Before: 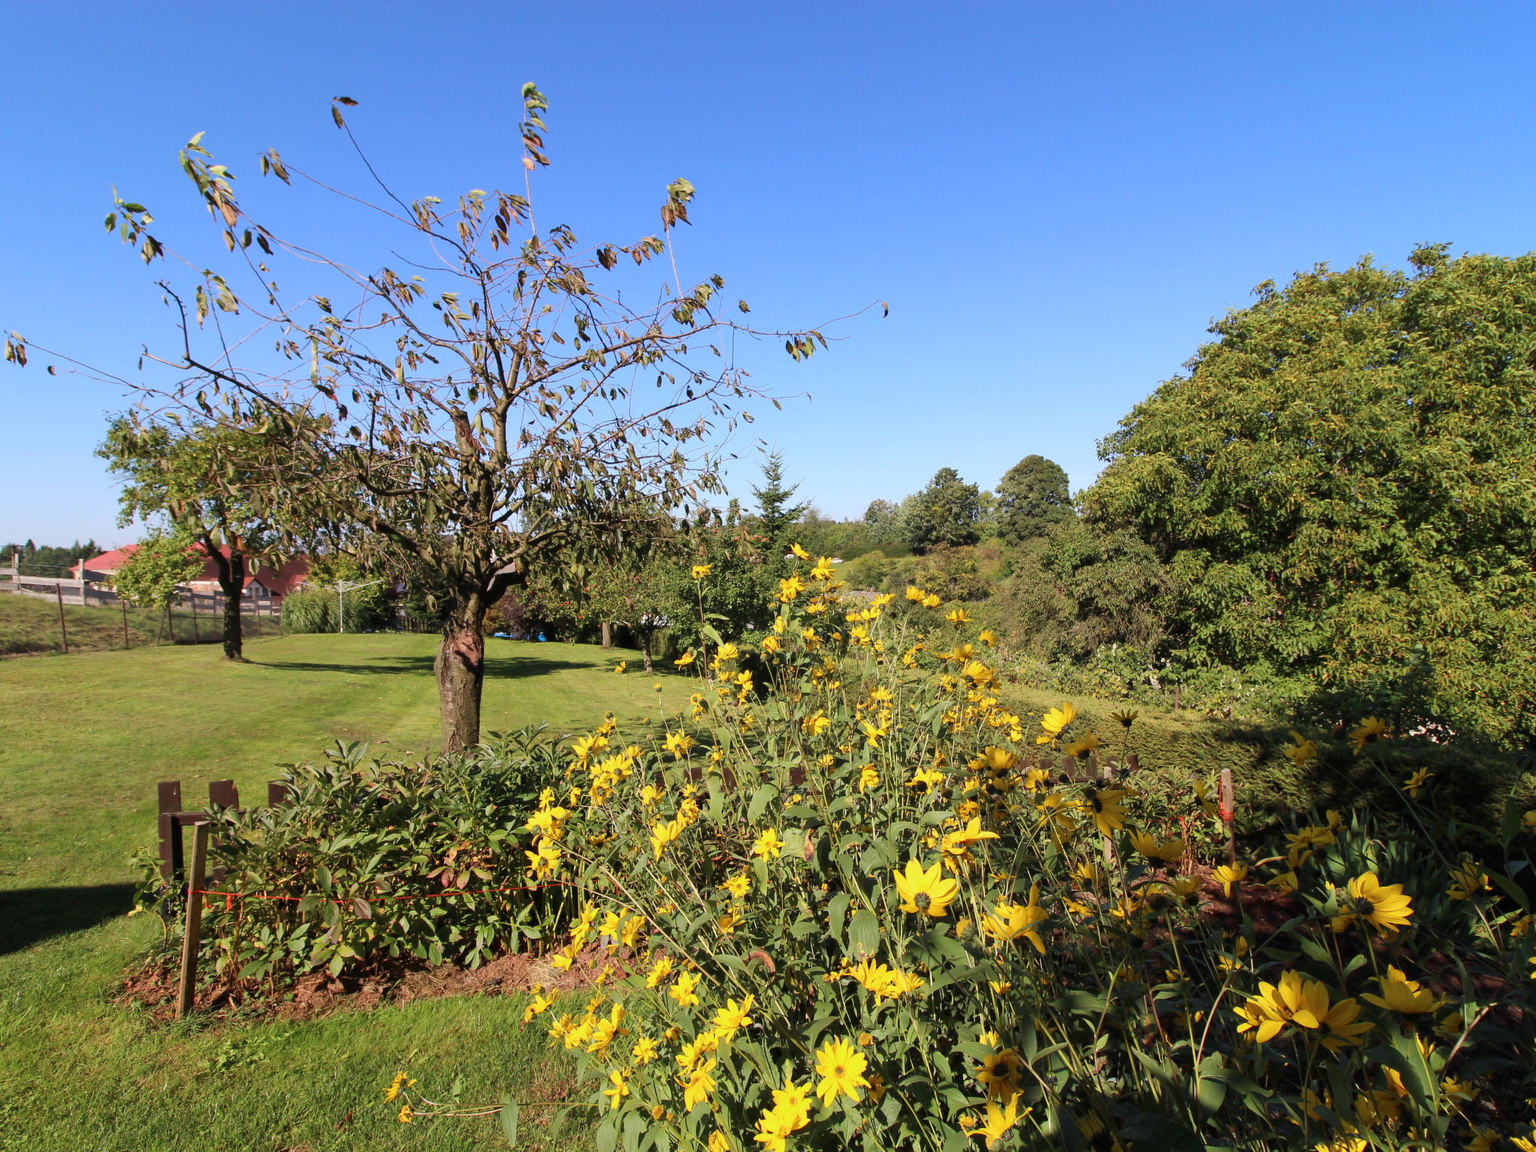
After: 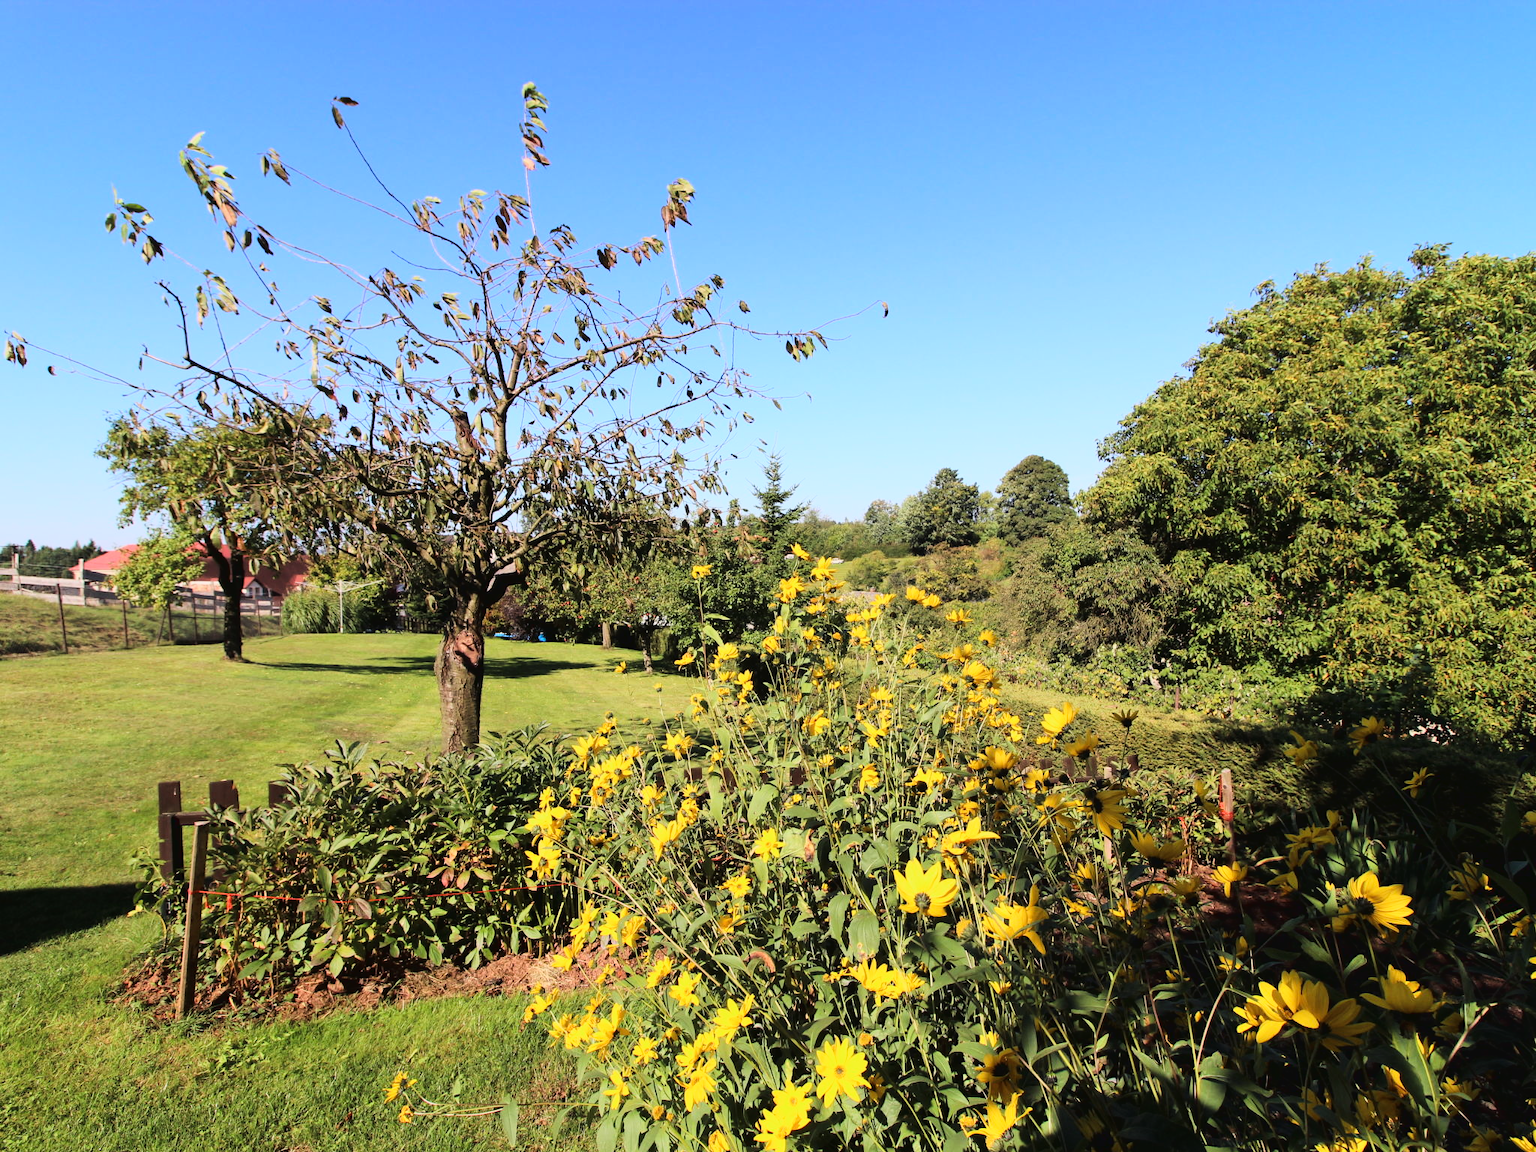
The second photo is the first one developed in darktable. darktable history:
tone curve: curves: ch0 [(0, 0.026) (0.058, 0.036) (0.246, 0.214) (0.437, 0.498) (0.55, 0.644) (0.657, 0.767) (0.822, 0.9) (1, 0.961)]; ch1 [(0, 0) (0.346, 0.307) (0.408, 0.369) (0.453, 0.457) (0.476, 0.489) (0.502, 0.498) (0.521, 0.515) (0.537, 0.531) (0.612, 0.641) (0.676, 0.728) (1, 1)]; ch2 [(0, 0) (0.346, 0.34) (0.434, 0.46) (0.485, 0.494) (0.5, 0.494) (0.511, 0.508) (0.537, 0.564) (0.579, 0.599) (0.663, 0.67) (1, 1)], color space Lab, linked channels, preserve colors none
